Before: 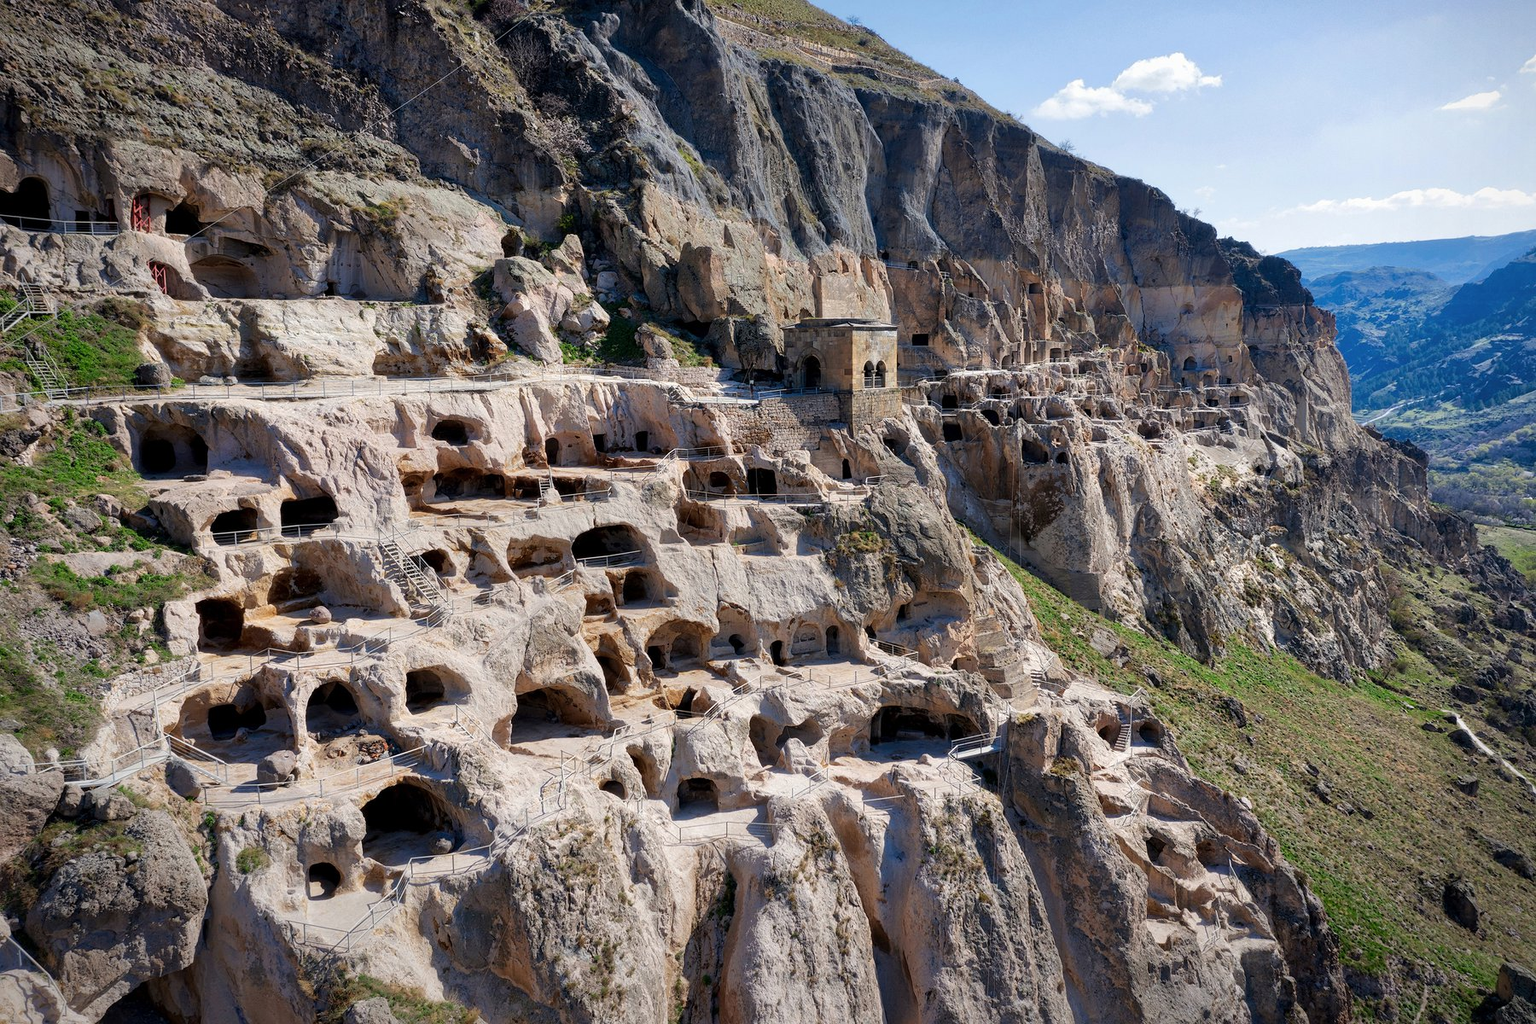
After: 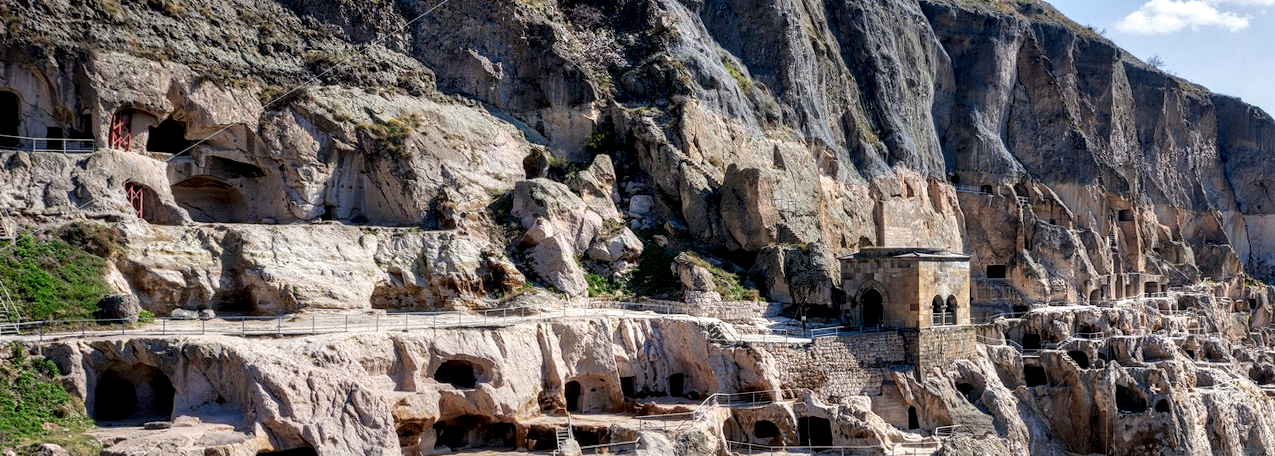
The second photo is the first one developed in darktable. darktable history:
rotate and perspective: rotation 0.215°, lens shift (vertical) -0.139, crop left 0.069, crop right 0.939, crop top 0.002, crop bottom 0.996
crop: left 0.579%, top 7.627%, right 23.167%, bottom 54.275%
local contrast: detail 154%
